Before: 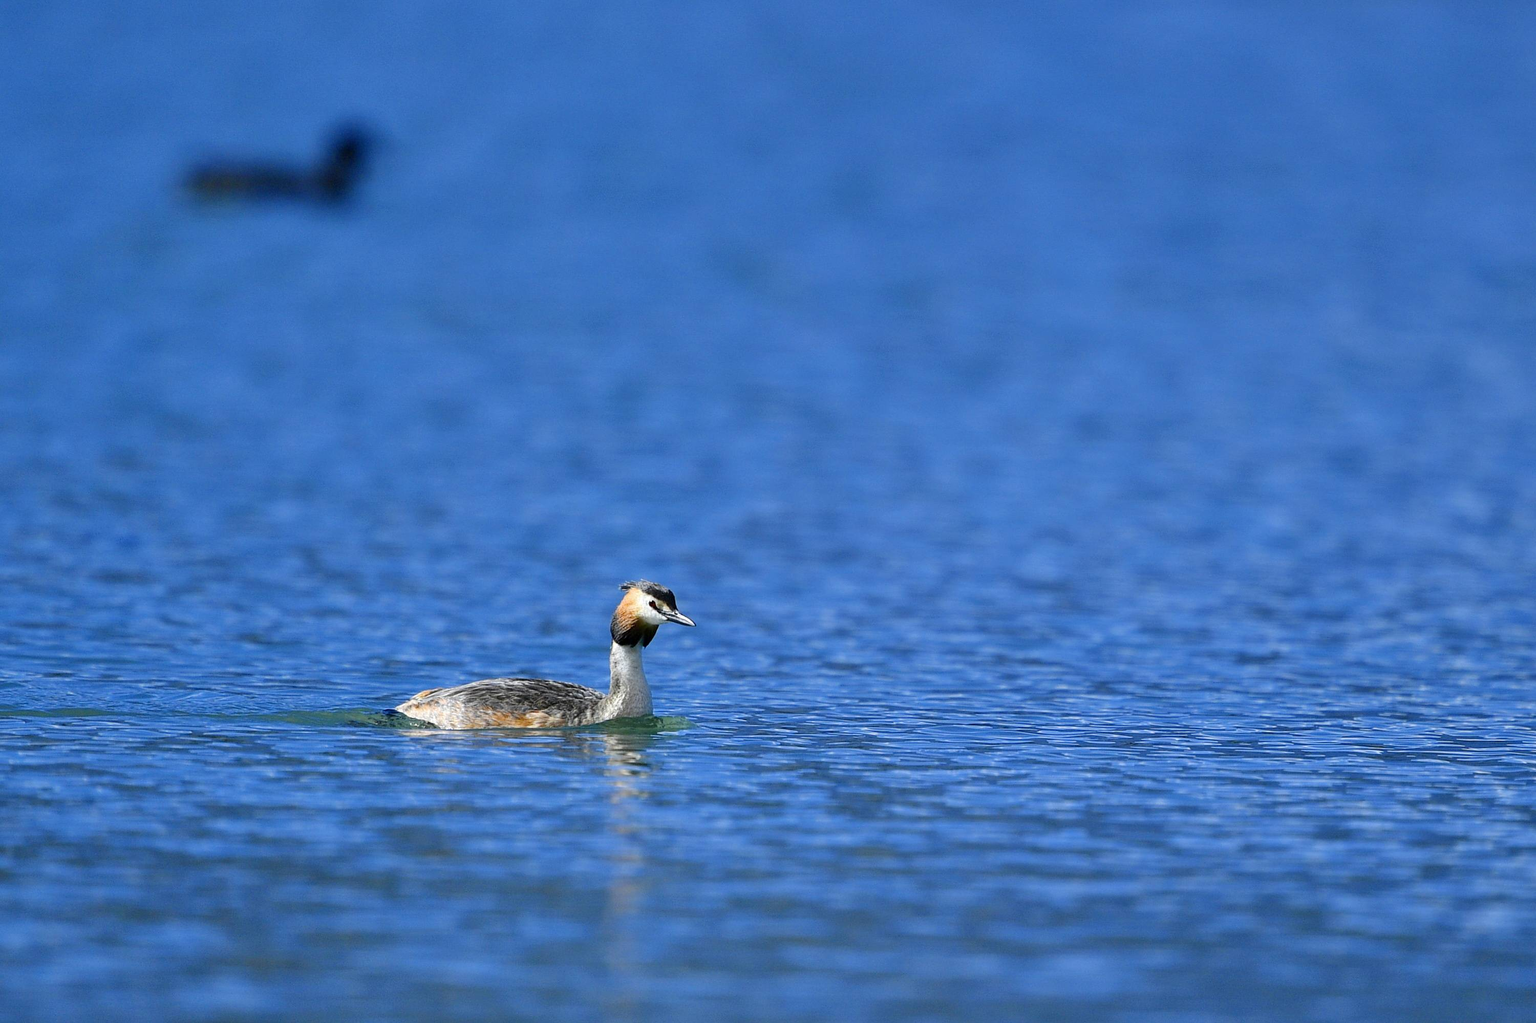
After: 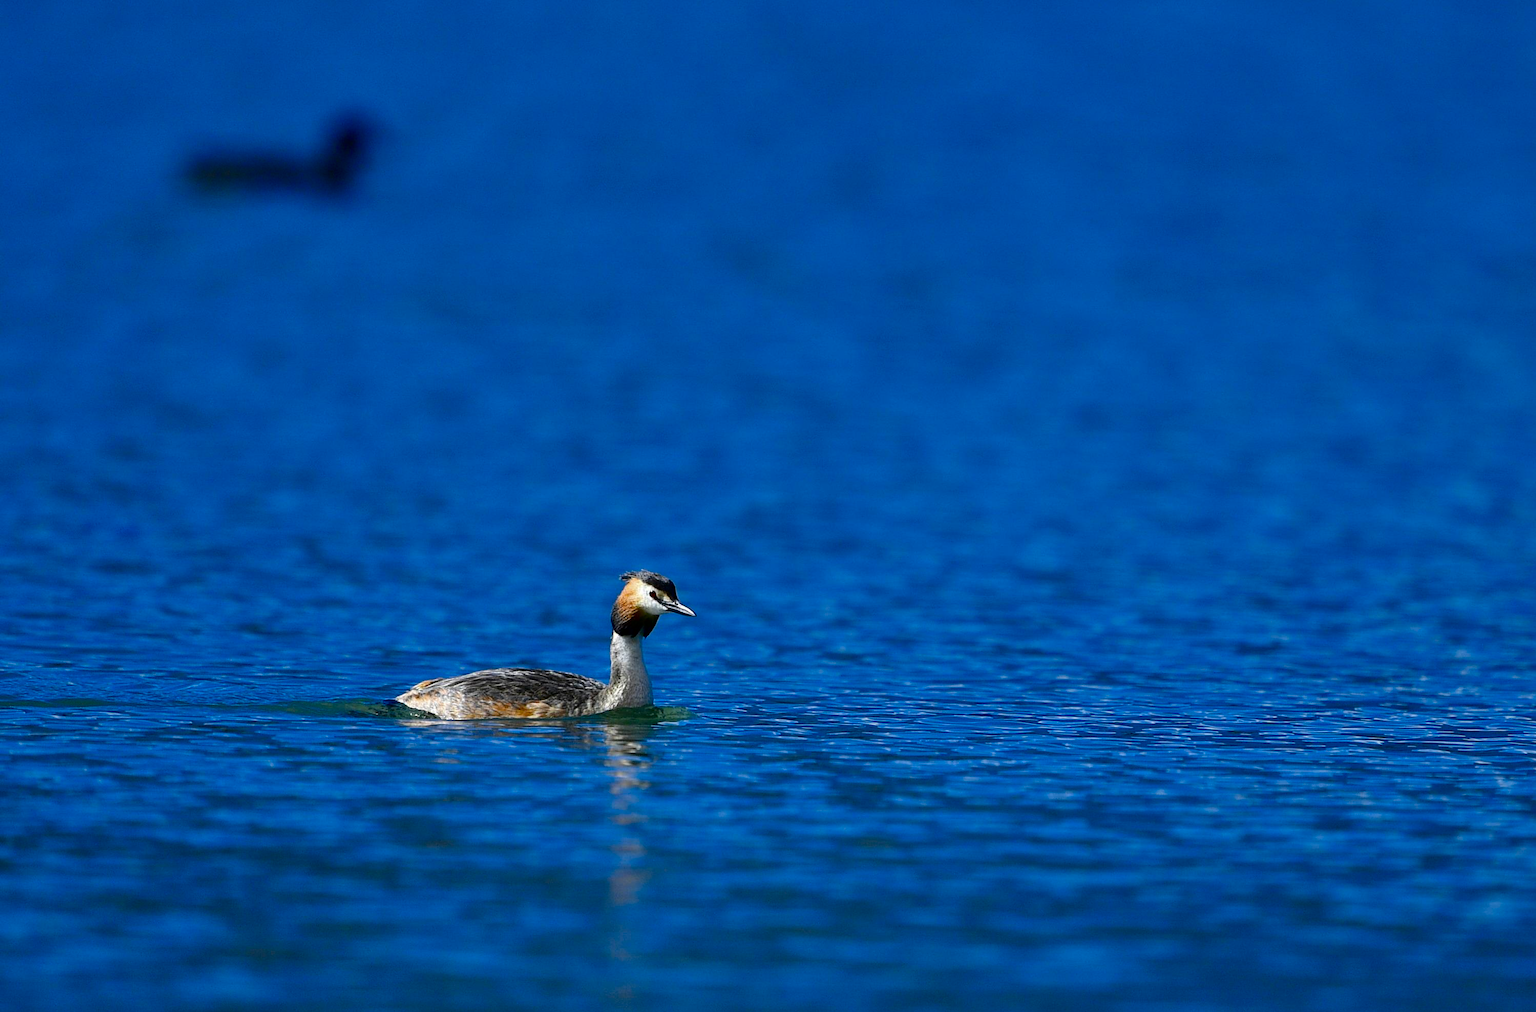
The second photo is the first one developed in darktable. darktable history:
contrast brightness saturation: brightness -0.25, saturation 0.2
color zones: curves: ch0 [(0, 0.5) (0.143, 0.5) (0.286, 0.5) (0.429, 0.5) (0.571, 0.5) (0.714, 0.476) (0.857, 0.5) (1, 0.5)]; ch2 [(0, 0.5) (0.143, 0.5) (0.286, 0.5) (0.429, 0.5) (0.571, 0.5) (0.714, 0.487) (0.857, 0.5) (1, 0.5)]
crop: top 1.049%, right 0.001%
